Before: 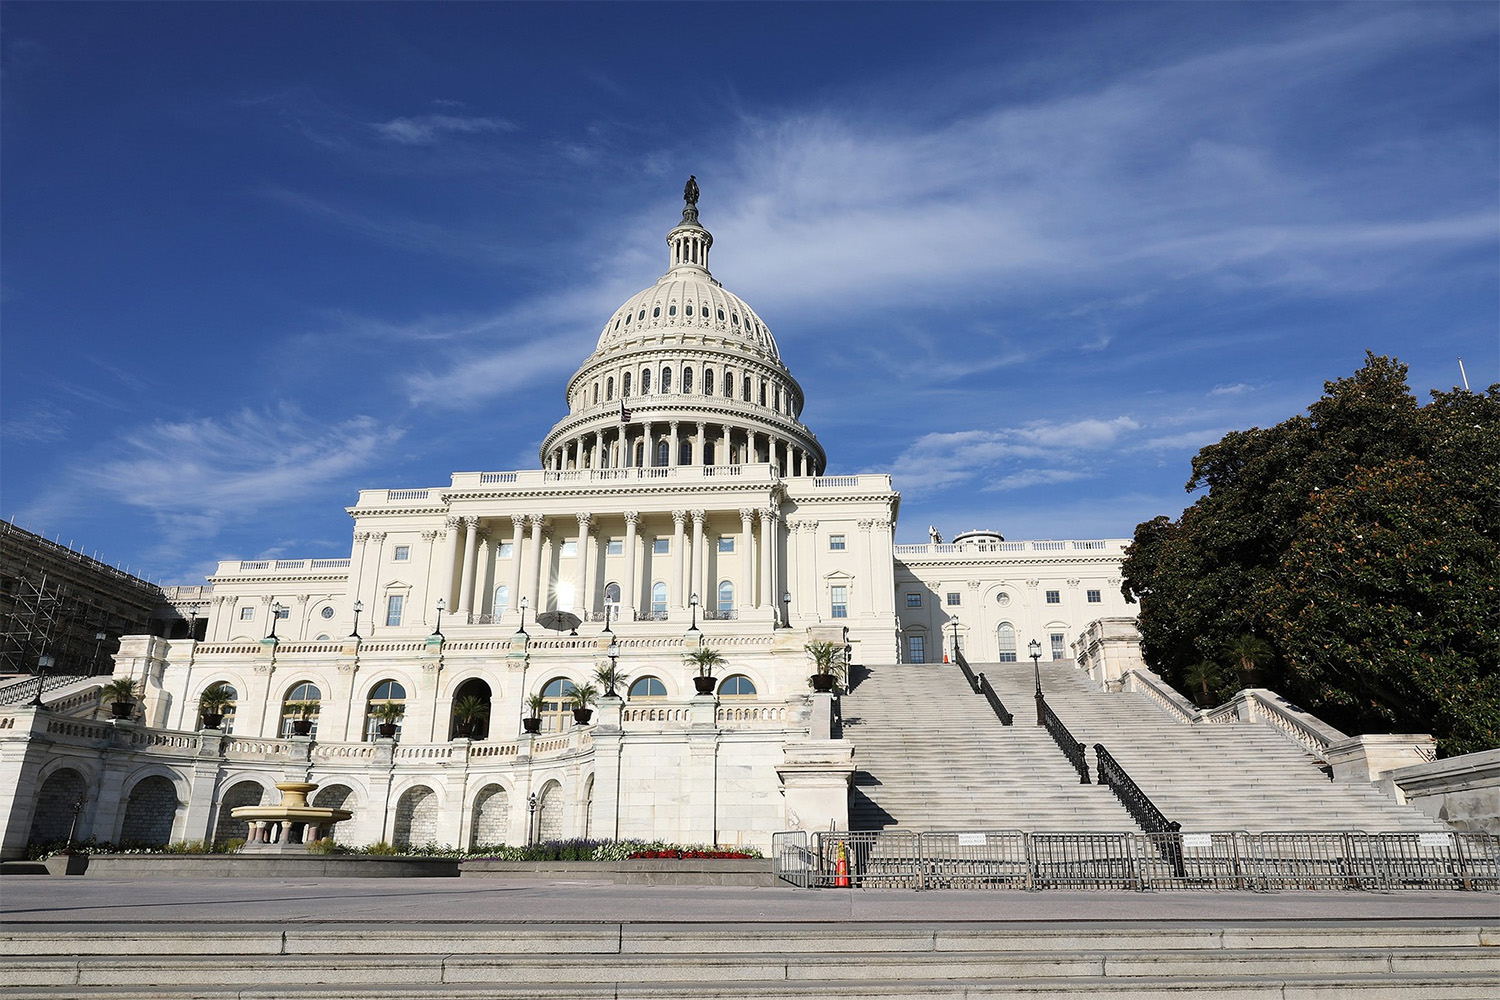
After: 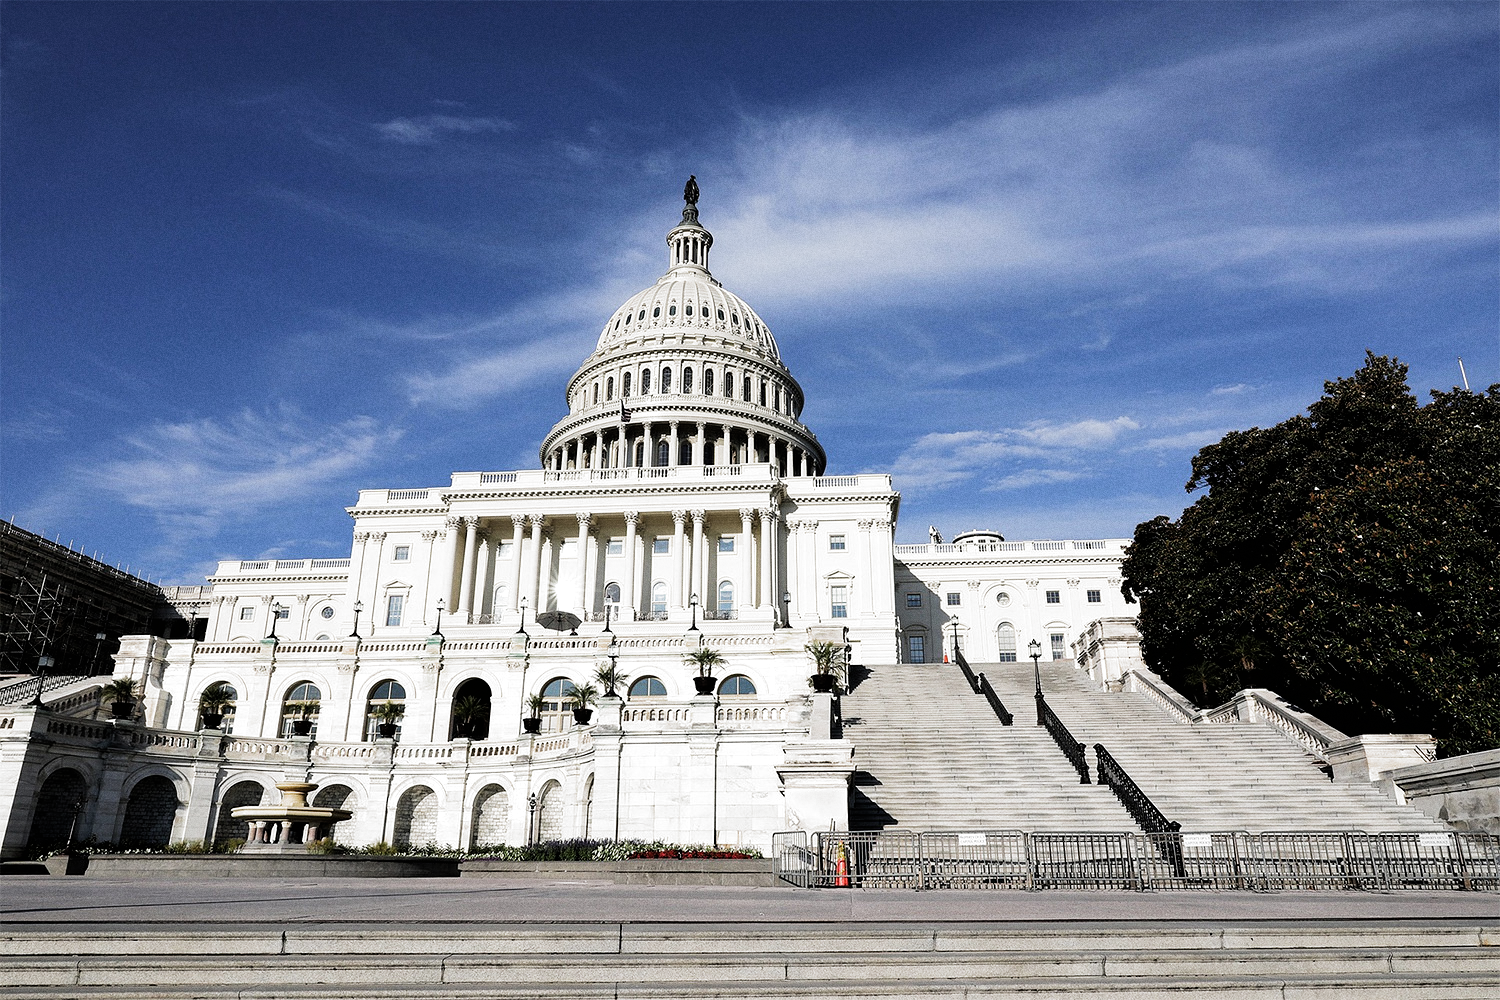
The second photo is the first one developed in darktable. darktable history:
filmic rgb: black relative exposure -8.2 EV, white relative exposure 2.2 EV, threshold 3 EV, hardness 7.11, latitude 75%, contrast 1.325, highlights saturation mix -2%, shadows ↔ highlights balance 30%, preserve chrominance RGB euclidean norm, color science v5 (2021), contrast in shadows safe, contrast in highlights safe, enable highlight reconstruction true
grain: coarseness 0.09 ISO
